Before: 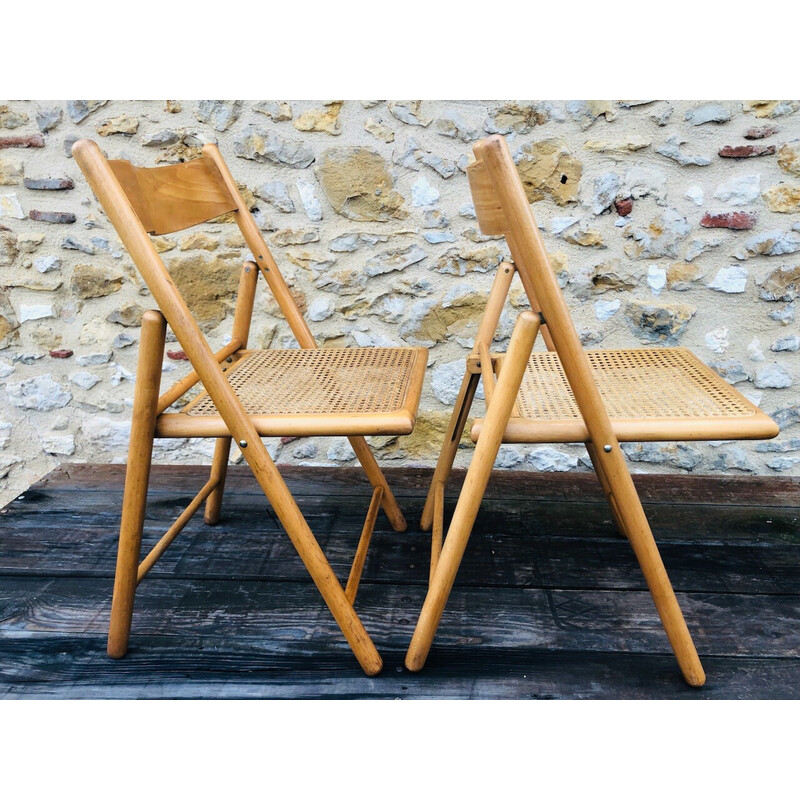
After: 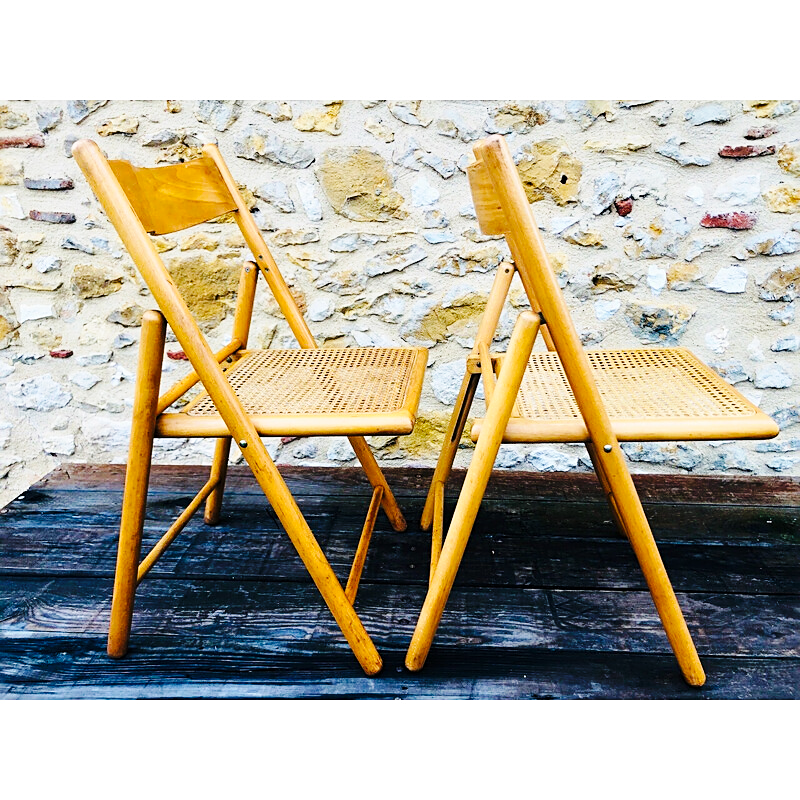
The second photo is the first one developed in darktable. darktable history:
color balance rgb: linear chroma grading › global chroma 8.944%, perceptual saturation grading › global saturation 0.279%, global vibrance 32.502%
sharpen: on, module defaults
base curve: curves: ch0 [(0, 0) (0.036, 0.025) (0.121, 0.166) (0.206, 0.329) (0.605, 0.79) (1, 1)], preserve colors none
